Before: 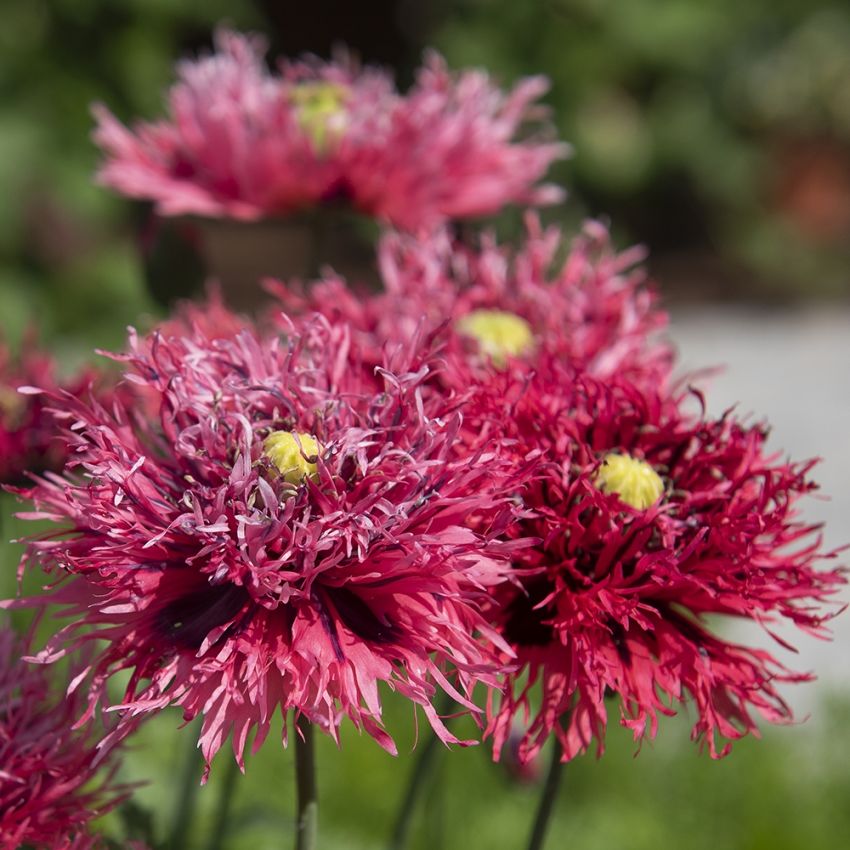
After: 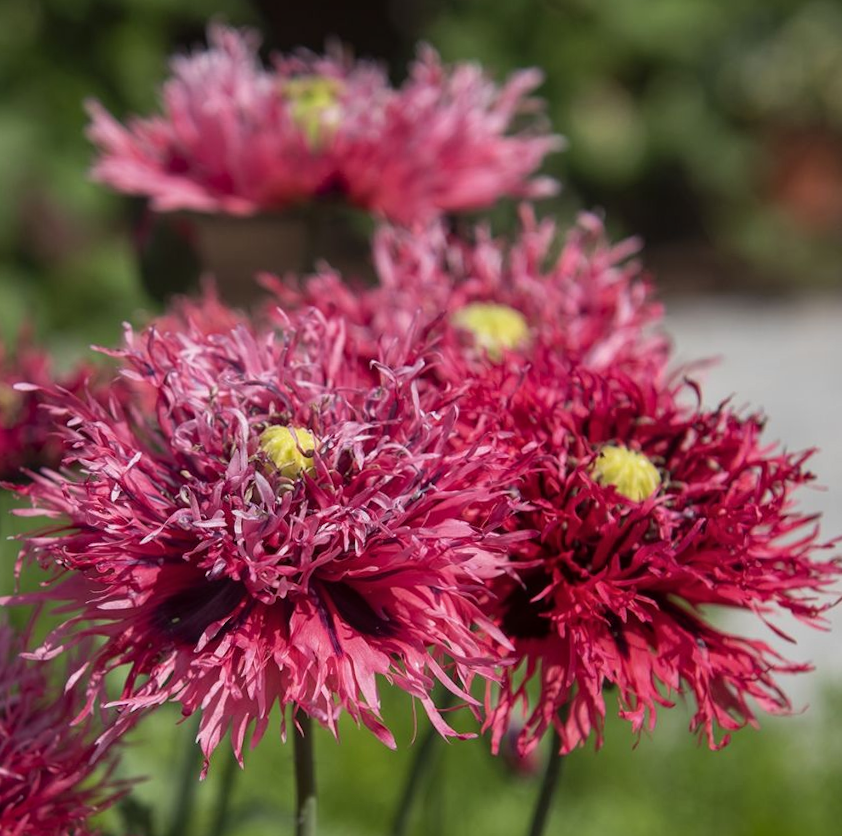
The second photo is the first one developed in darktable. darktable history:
local contrast: detail 110%
rotate and perspective: rotation -0.45°, automatic cropping original format, crop left 0.008, crop right 0.992, crop top 0.012, crop bottom 0.988
